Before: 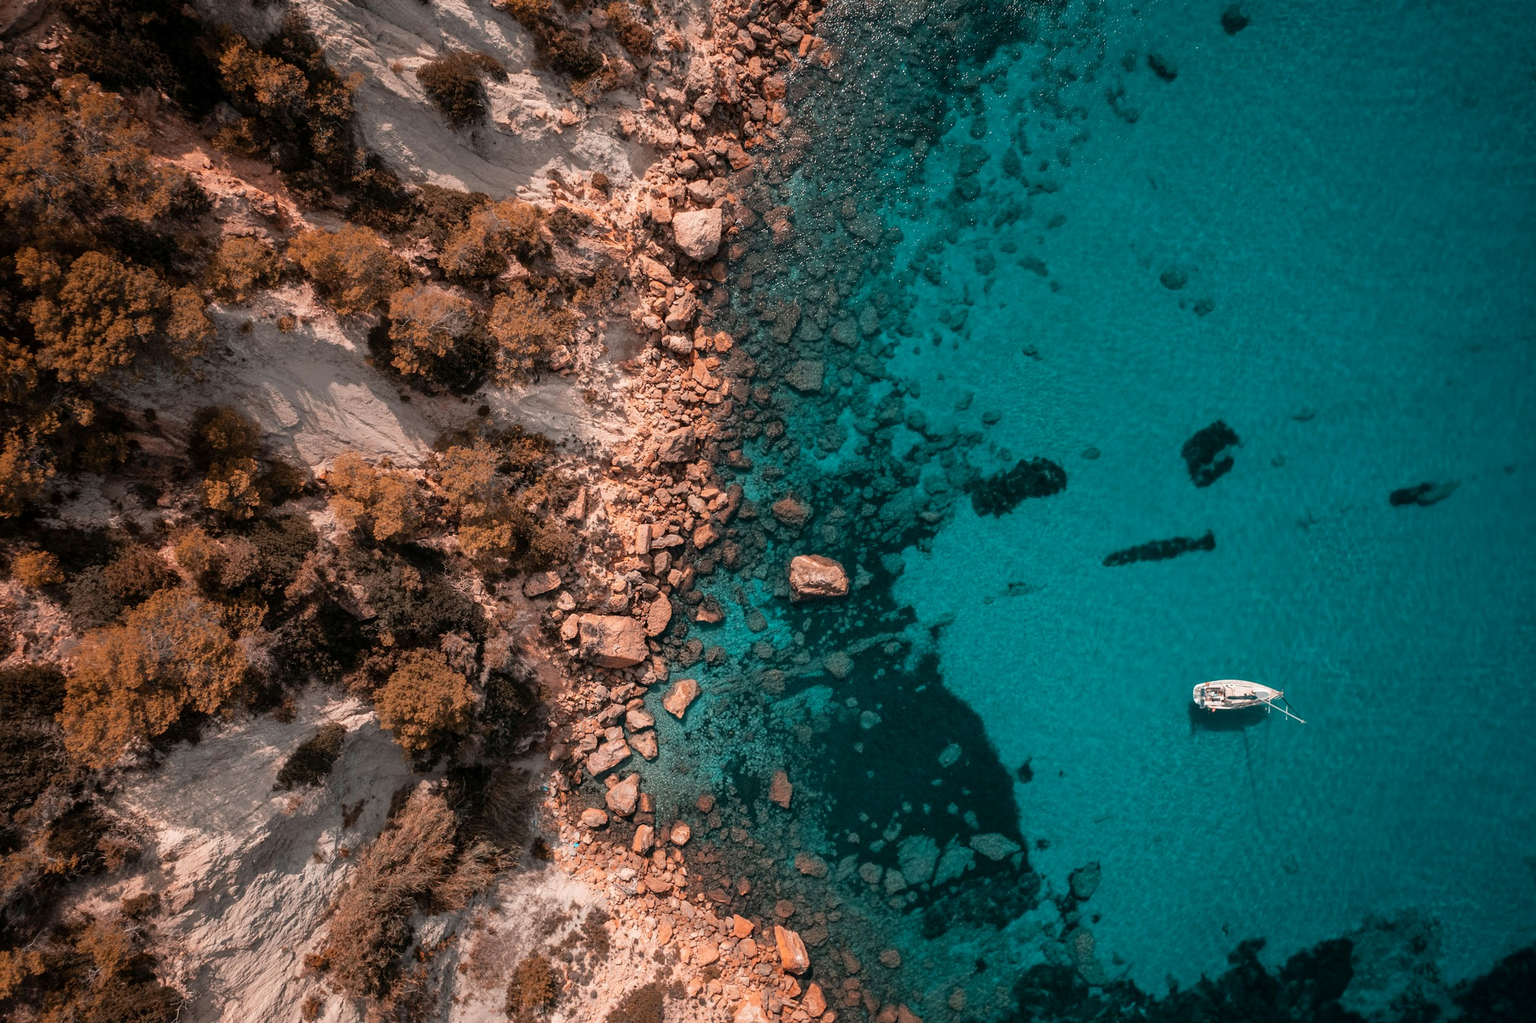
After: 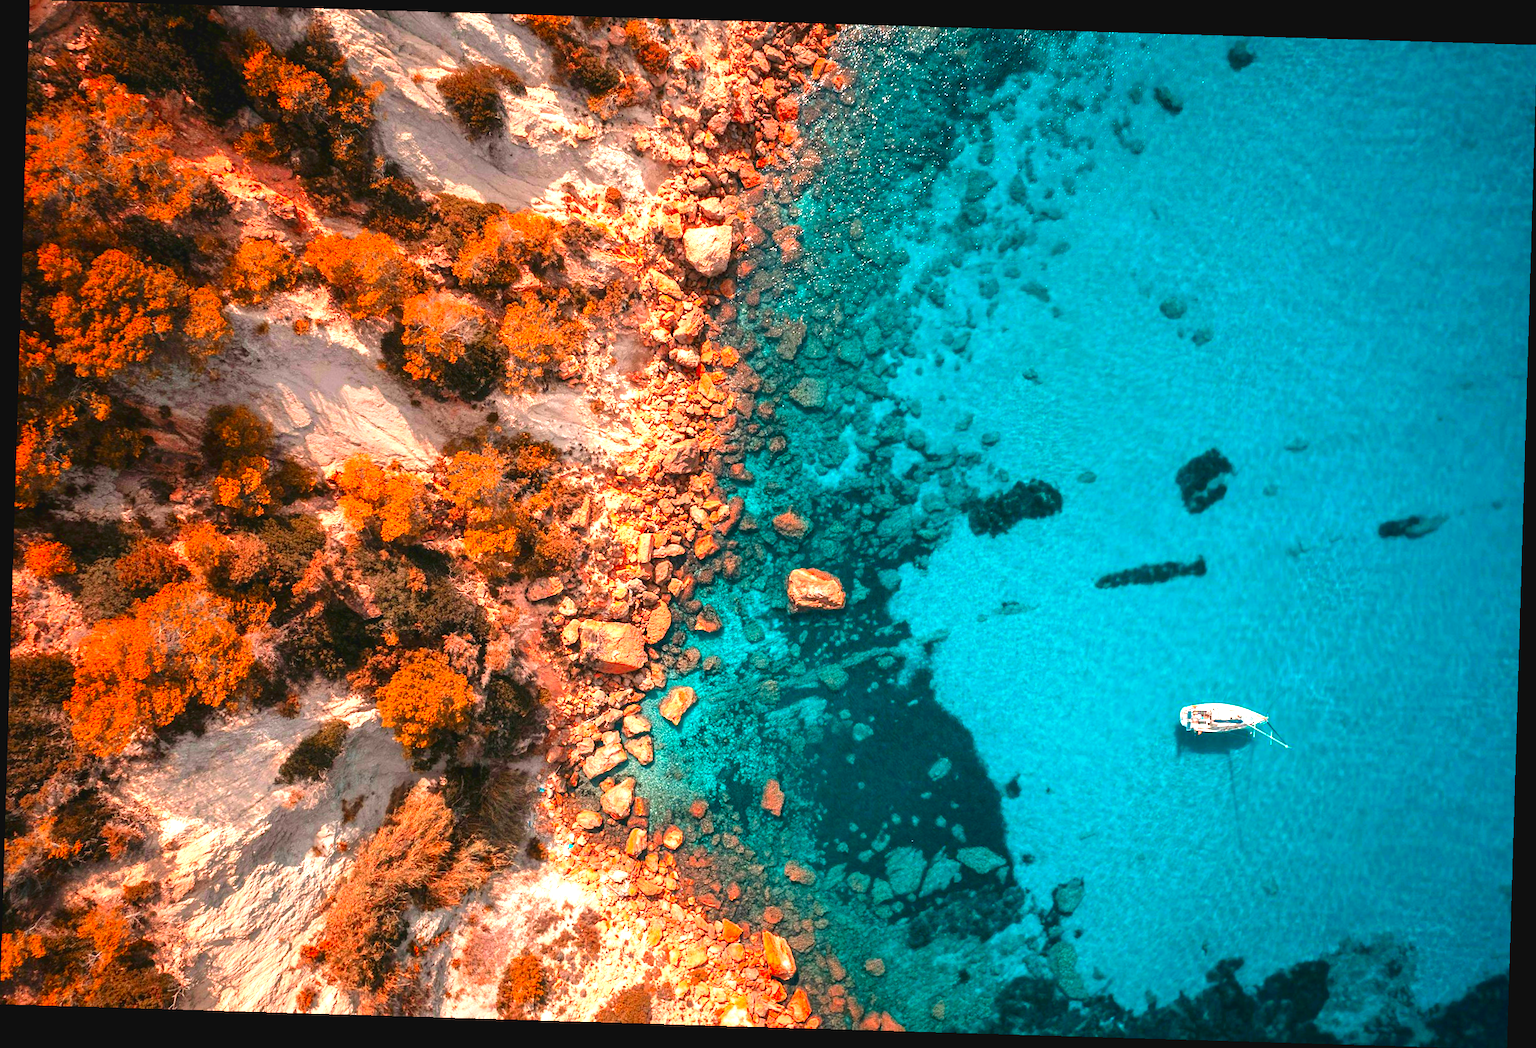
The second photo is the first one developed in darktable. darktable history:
exposure: black level correction -0.002, exposure 1.35 EV, compensate highlight preservation false
color correction: saturation 2.15
rotate and perspective: rotation 1.72°, automatic cropping off
